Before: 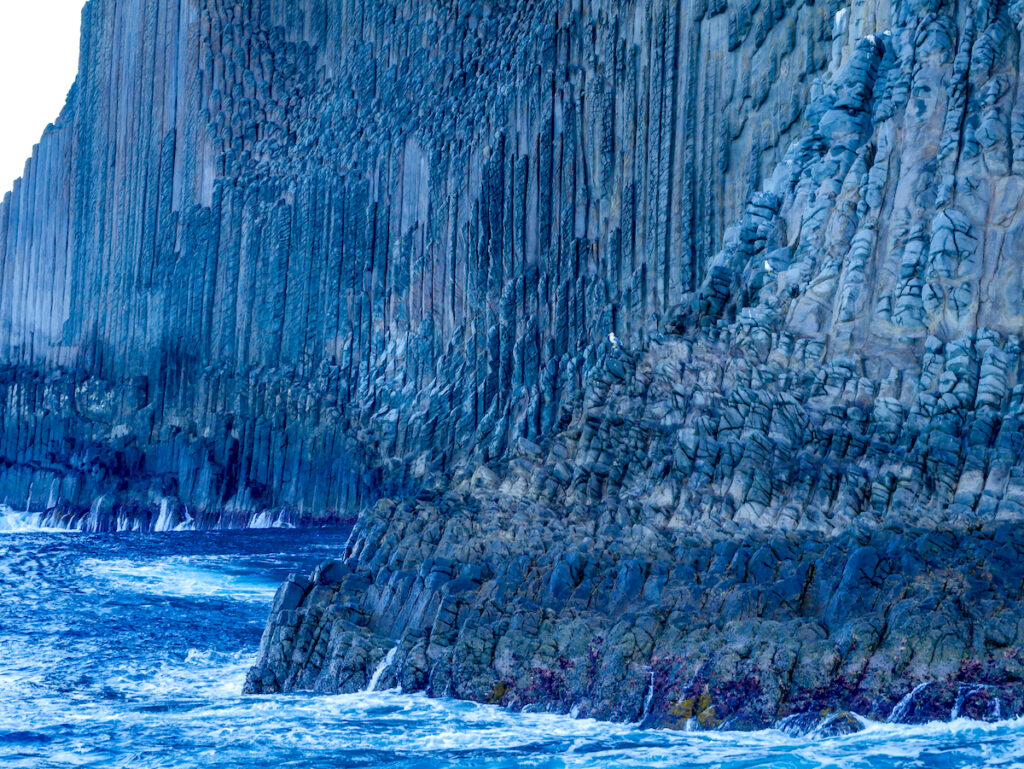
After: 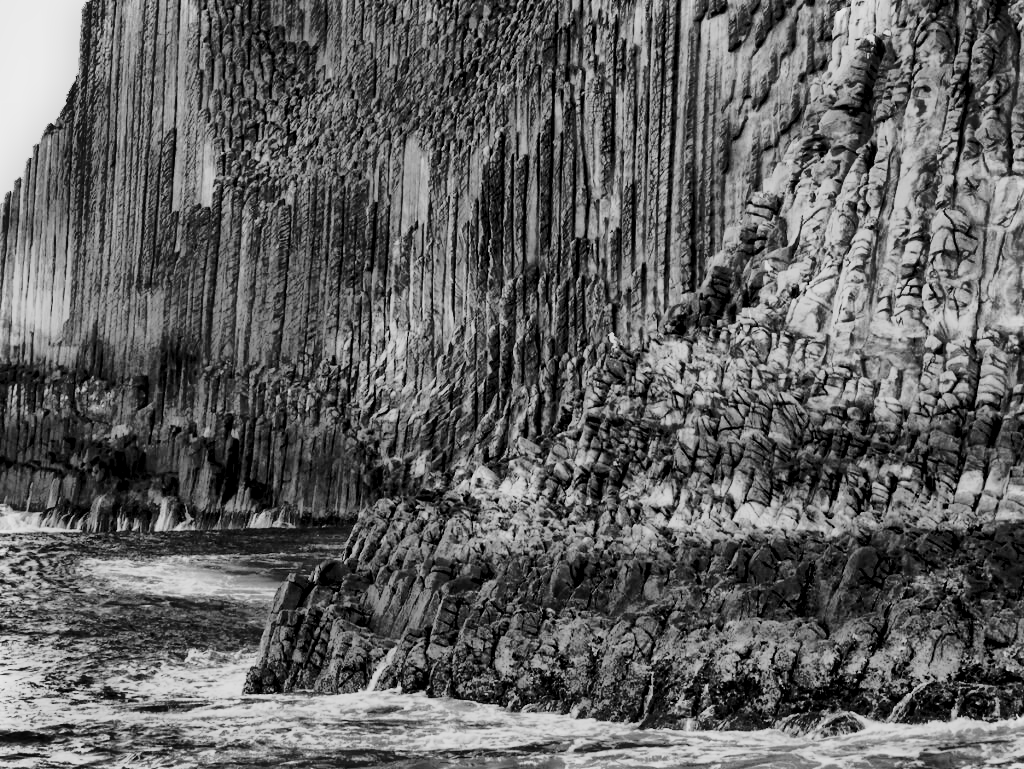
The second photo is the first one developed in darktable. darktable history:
contrast brightness saturation: contrast 0.28
exposure: exposure 0.2 EV, compensate highlight preservation false
base curve: curves: ch0 [(0, 0) (0.028, 0.03) (0.121, 0.232) (0.46, 0.748) (0.859, 0.968) (1, 1)], preserve colors none
monochrome: a 26.22, b 42.67, size 0.8
local contrast: mode bilateral grid, contrast 25, coarseness 60, detail 151%, midtone range 0.2
tone mapping: contrast compression 1.5, spatial extent 10 | blend: blend mode average, opacity 100%; mask: uniform (no mask)
shadows and highlights: shadows 75, highlights -60.85, soften with gaussian
contrast equalizer: y [[0.535, 0.543, 0.548, 0.548, 0.542, 0.532], [0.5 ×6], [0.5 ×6], [0 ×6], [0 ×6]]
tone curve: curves: ch0 [(0, 0) (0.004, 0.001) (0.133, 0.16) (0.325, 0.399) (0.475, 0.588) (0.832, 0.903) (1, 1)], color space Lab, linked channels, preserve colors none
levels: black 3.83%, white 90.64%, levels [0.044, 0.416, 0.908]
